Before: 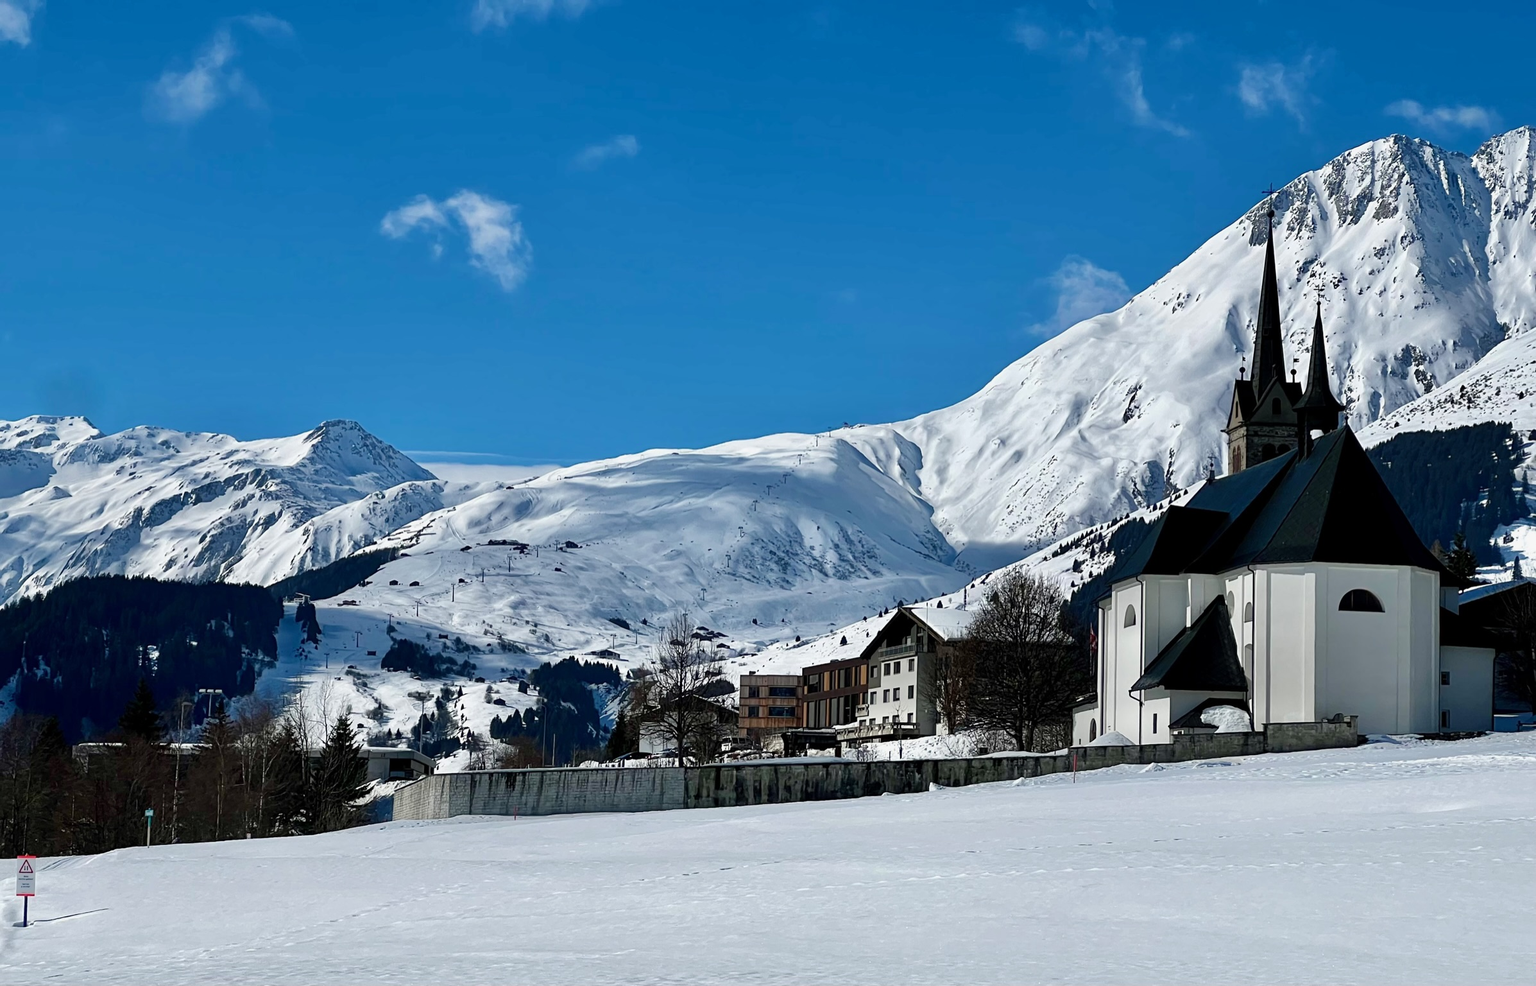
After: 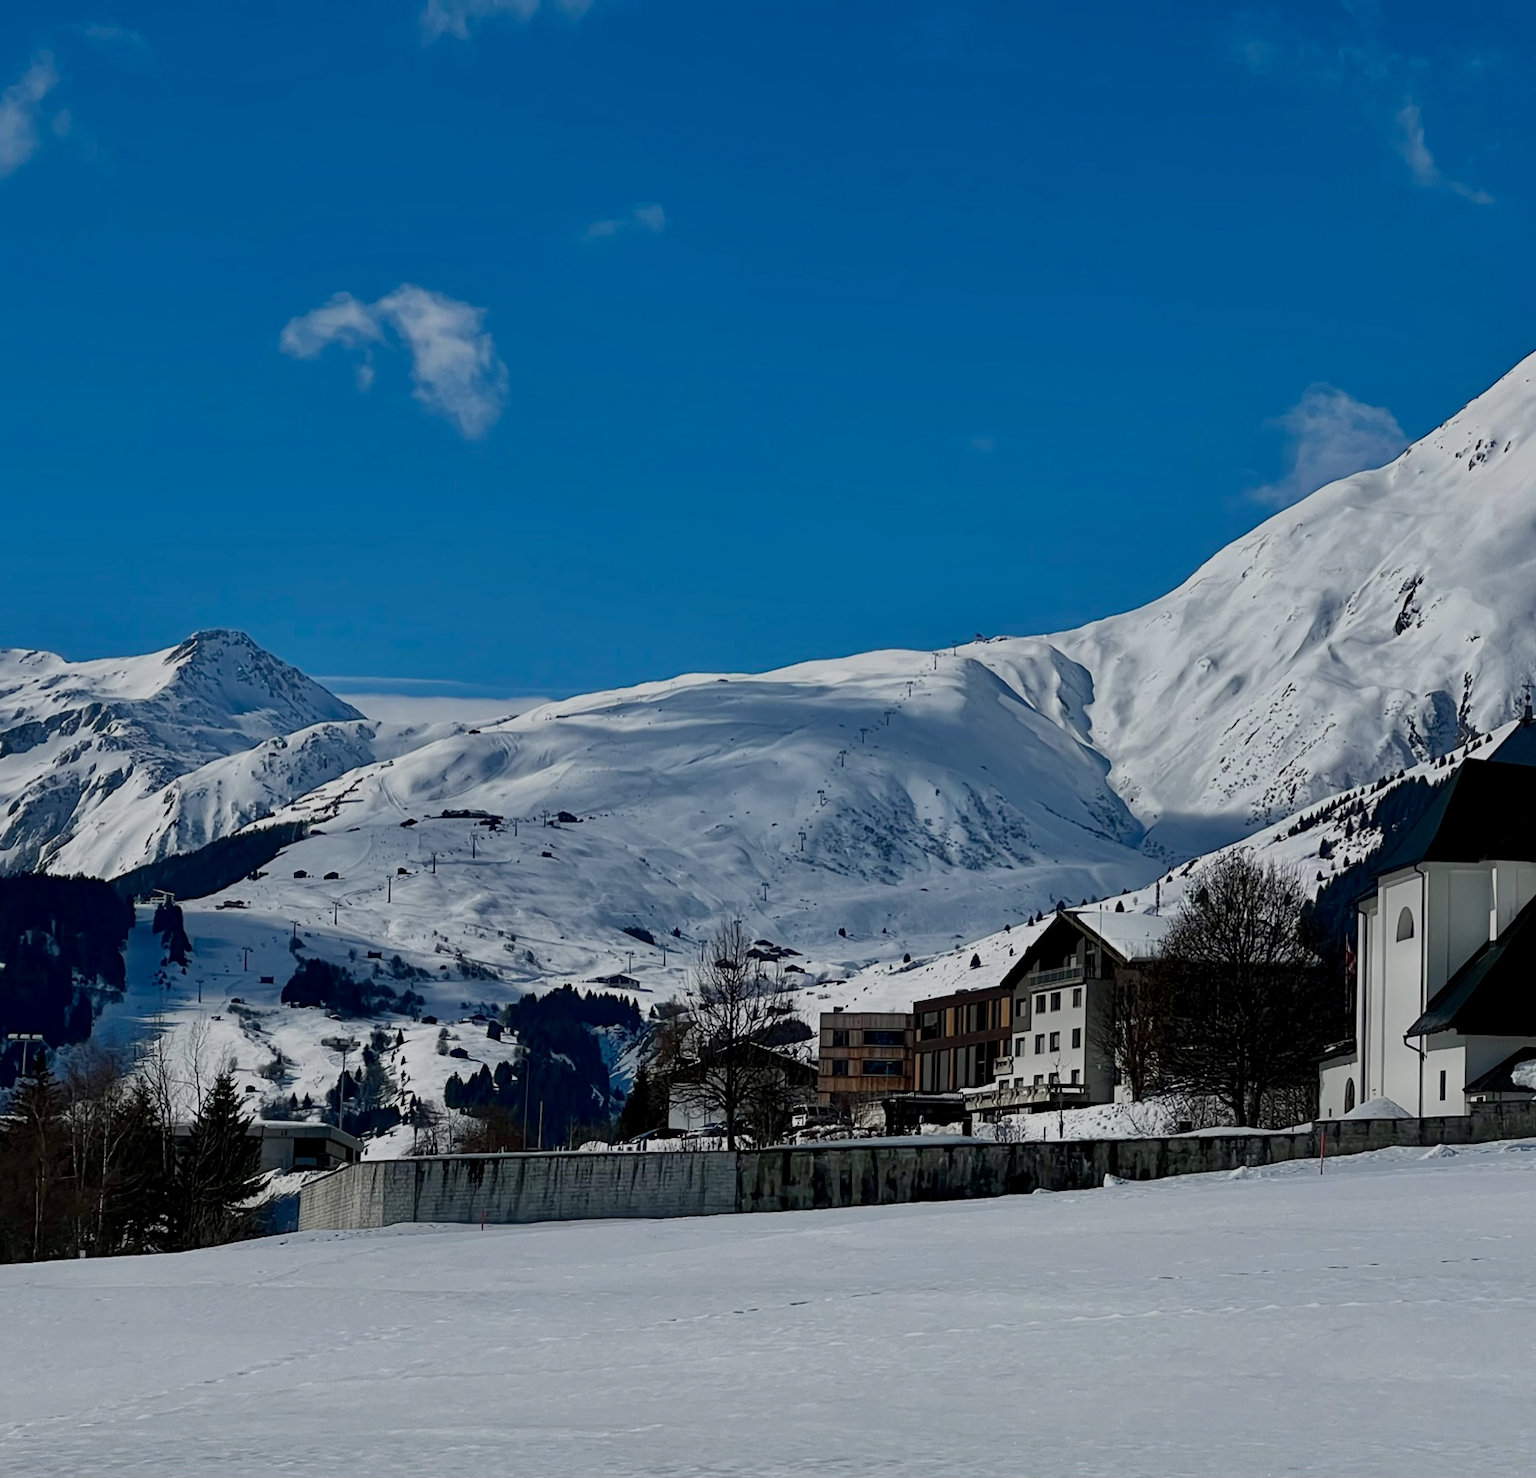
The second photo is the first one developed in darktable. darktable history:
exposure: black level correction 0, exposure -0.737 EV, compensate highlight preservation false
crop and rotate: left 12.634%, right 20.726%
